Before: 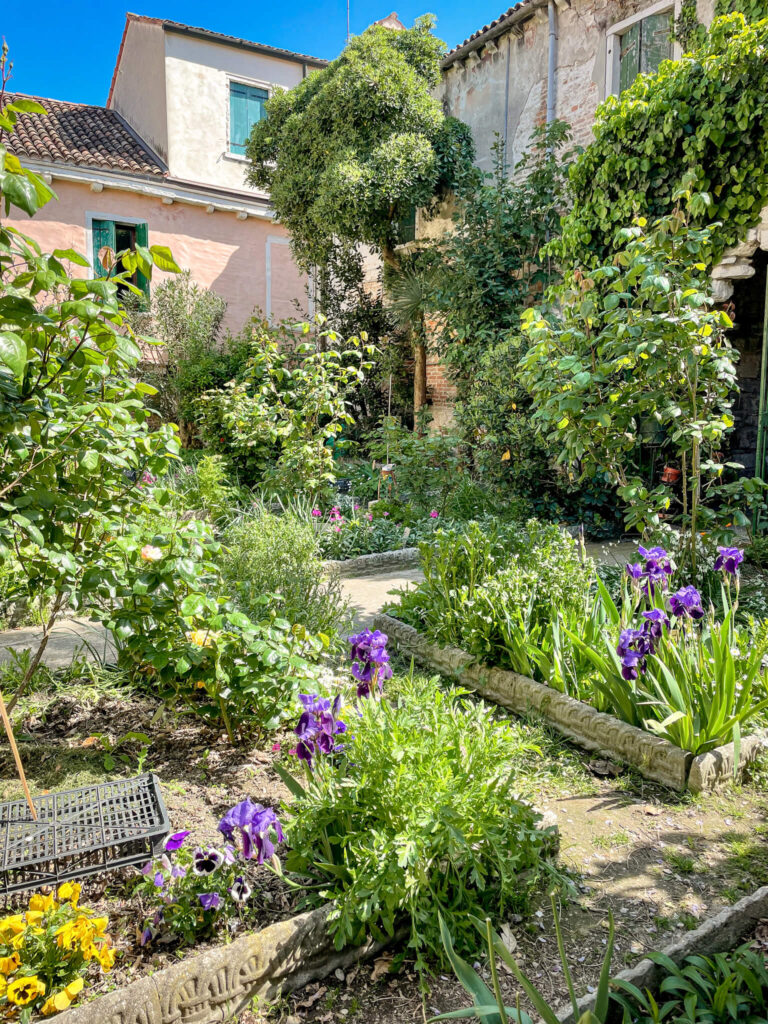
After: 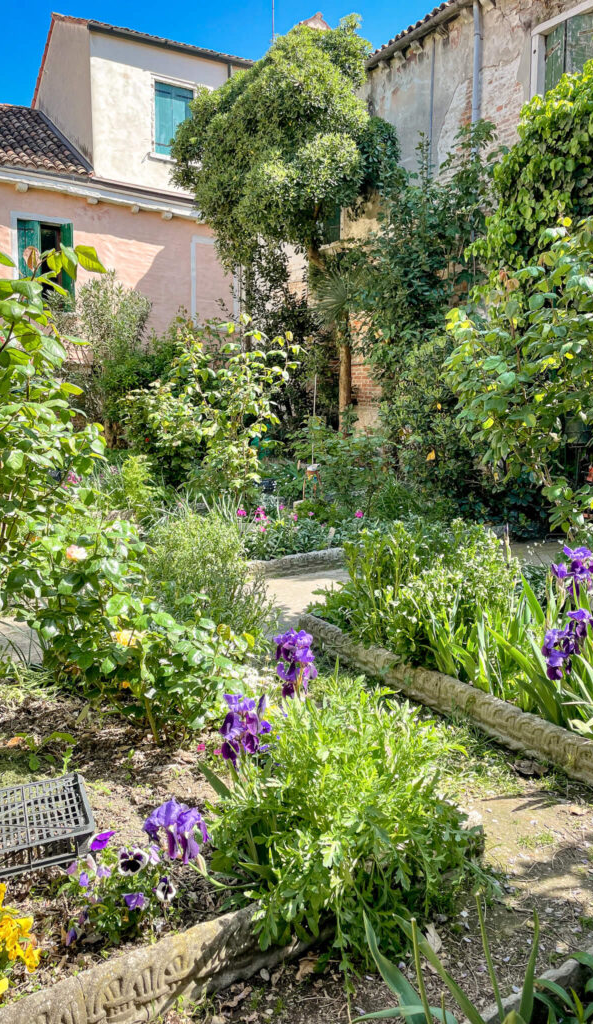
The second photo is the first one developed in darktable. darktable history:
crop: left 9.873%, right 12.852%
